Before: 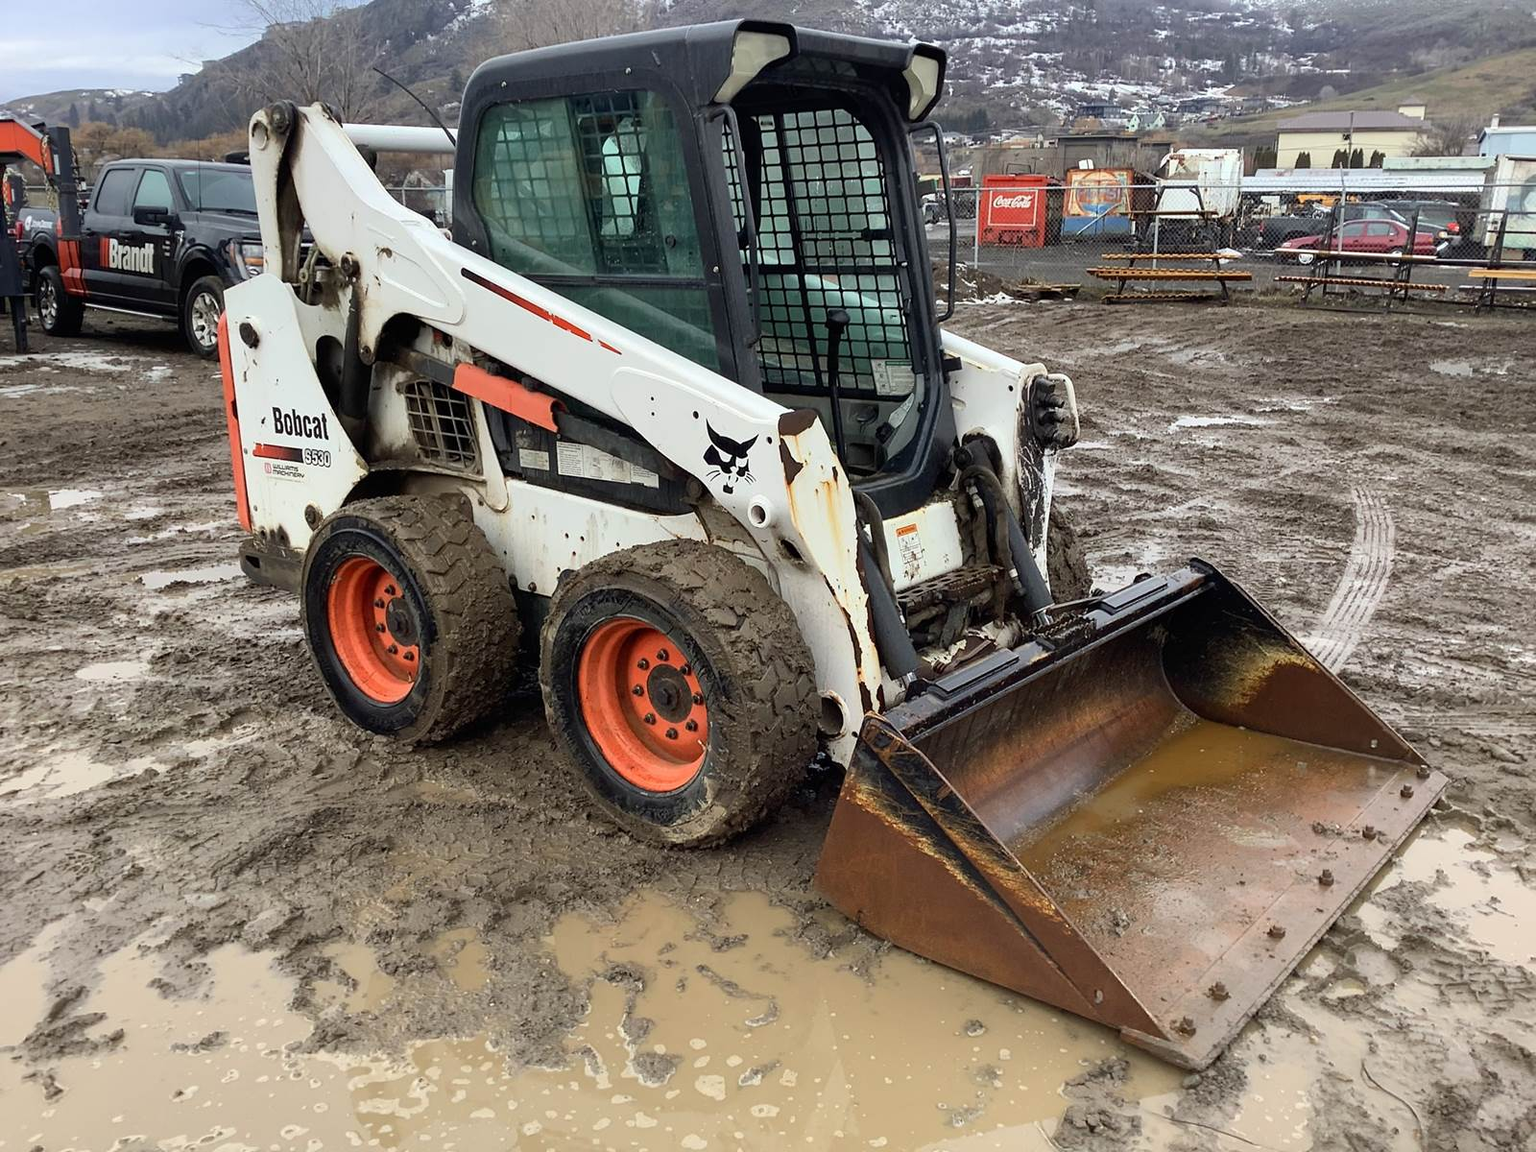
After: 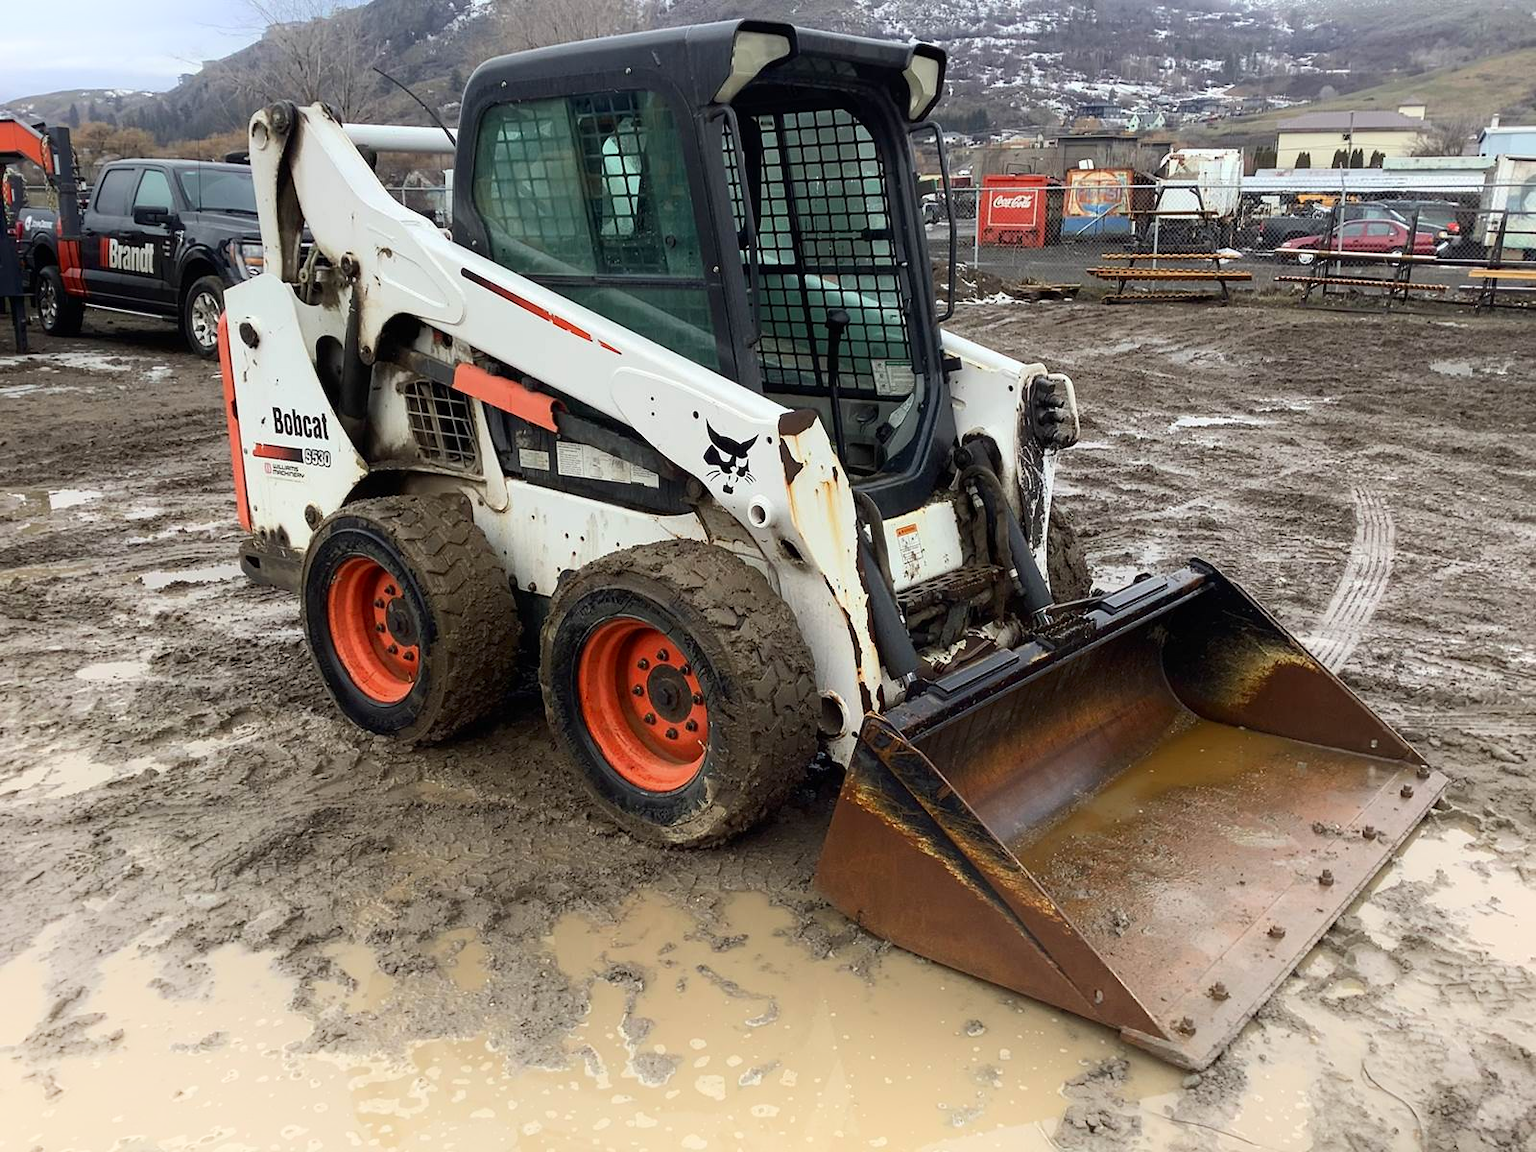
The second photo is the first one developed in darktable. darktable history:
shadows and highlights: shadows -89.48, highlights 88.91, highlights color adjustment 89.15%, soften with gaussian
levels: levels [0, 0.498, 1]
